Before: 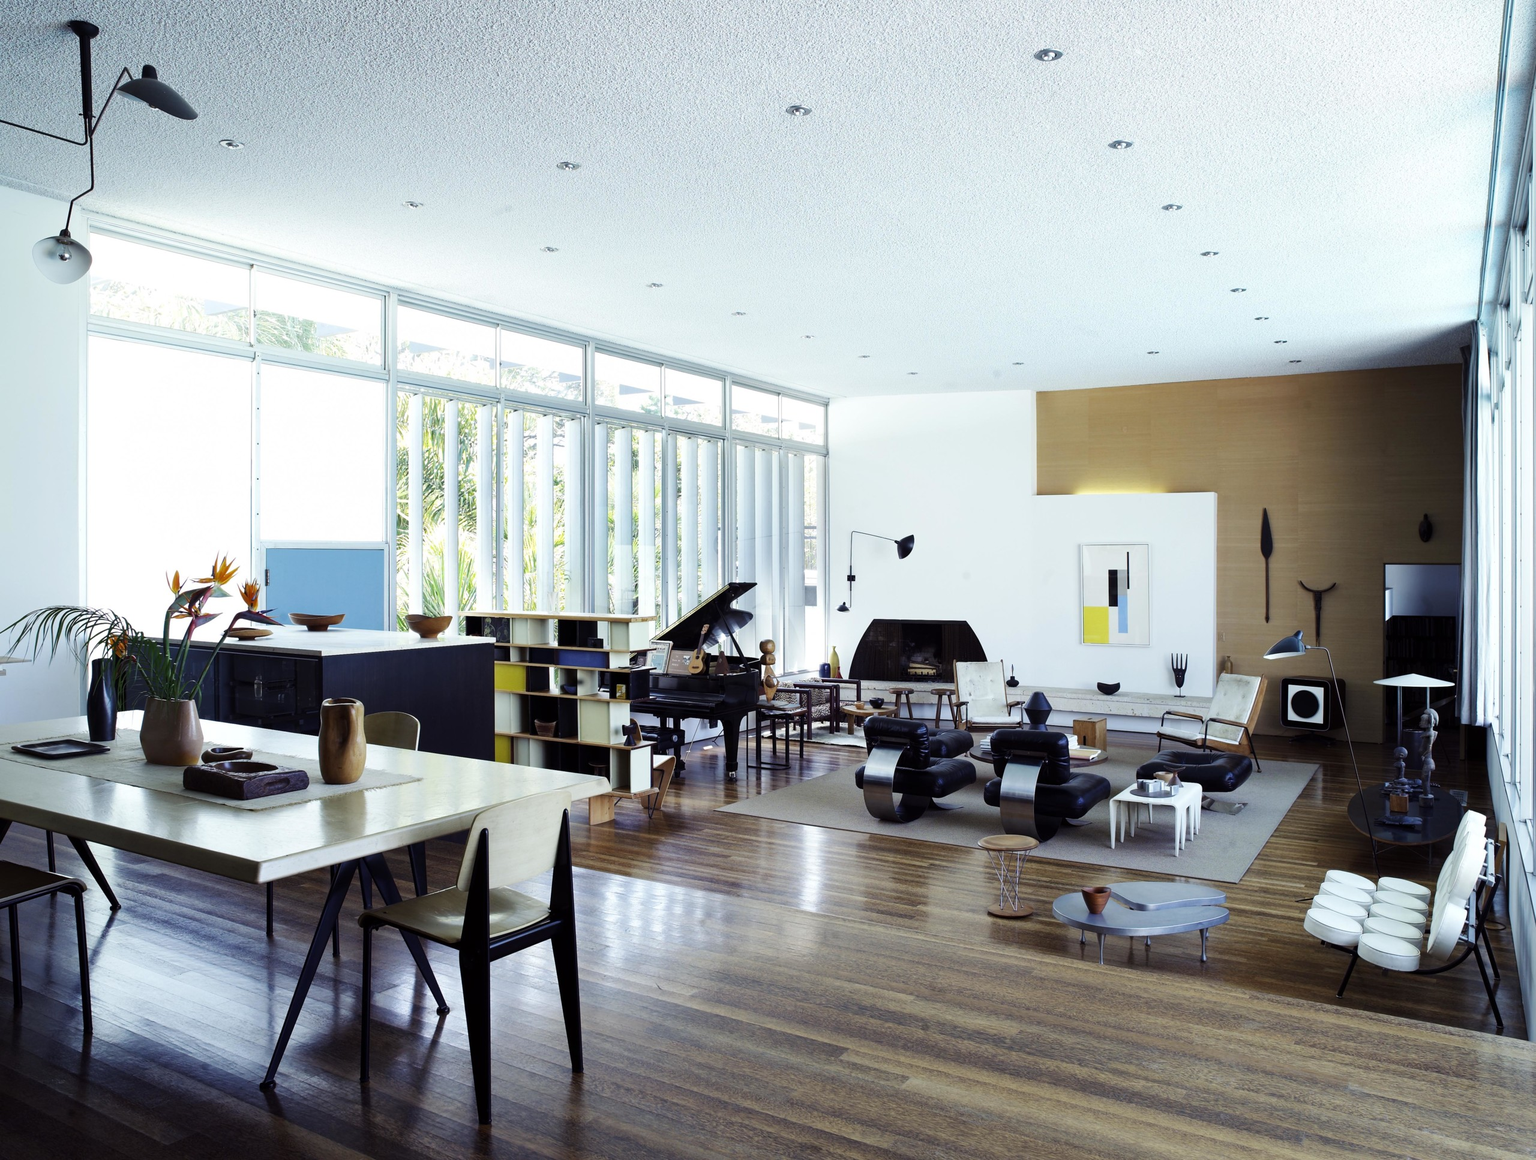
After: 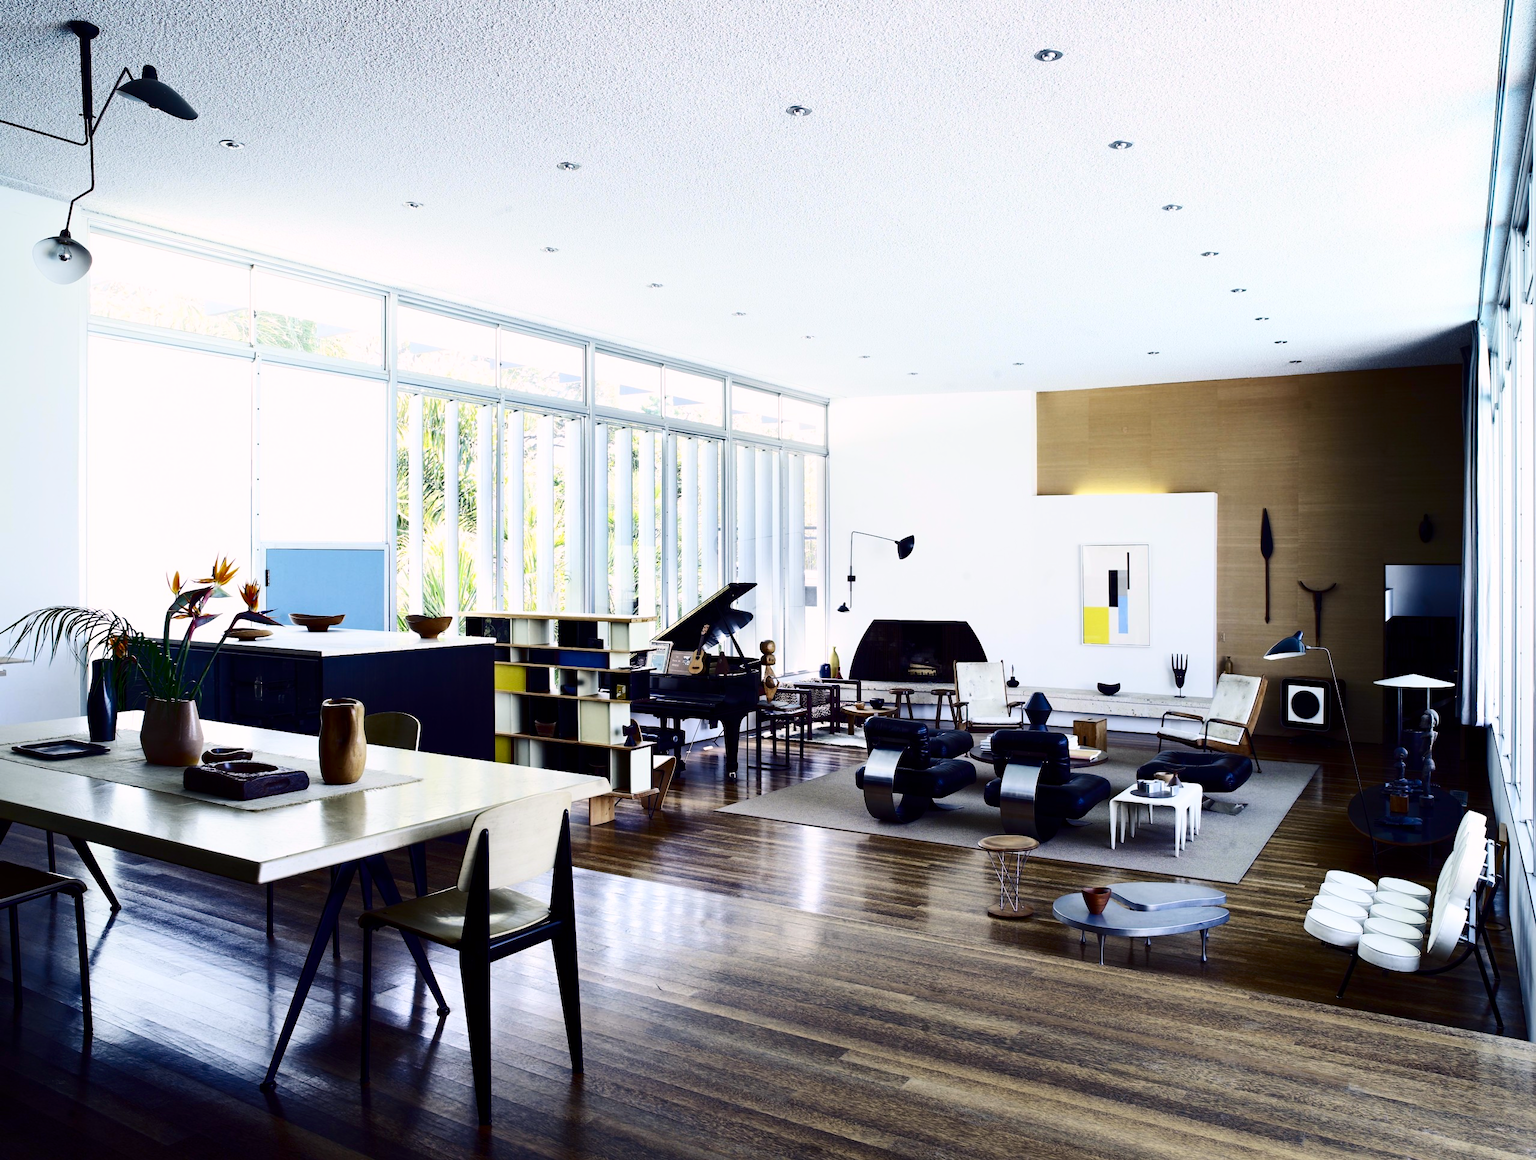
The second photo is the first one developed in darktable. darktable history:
contrast brightness saturation: contrast 0.32, brightness -0.08, saturation 0.17
color balance rgb: shadows lift › chroma 1.41%, shadows lift › hue 260°, power › chroma 0.5%, power › hue 260°, highlights gain › chroma 1%, highlights gain › hue 27°, saturation formula JzAzBz (2021)
